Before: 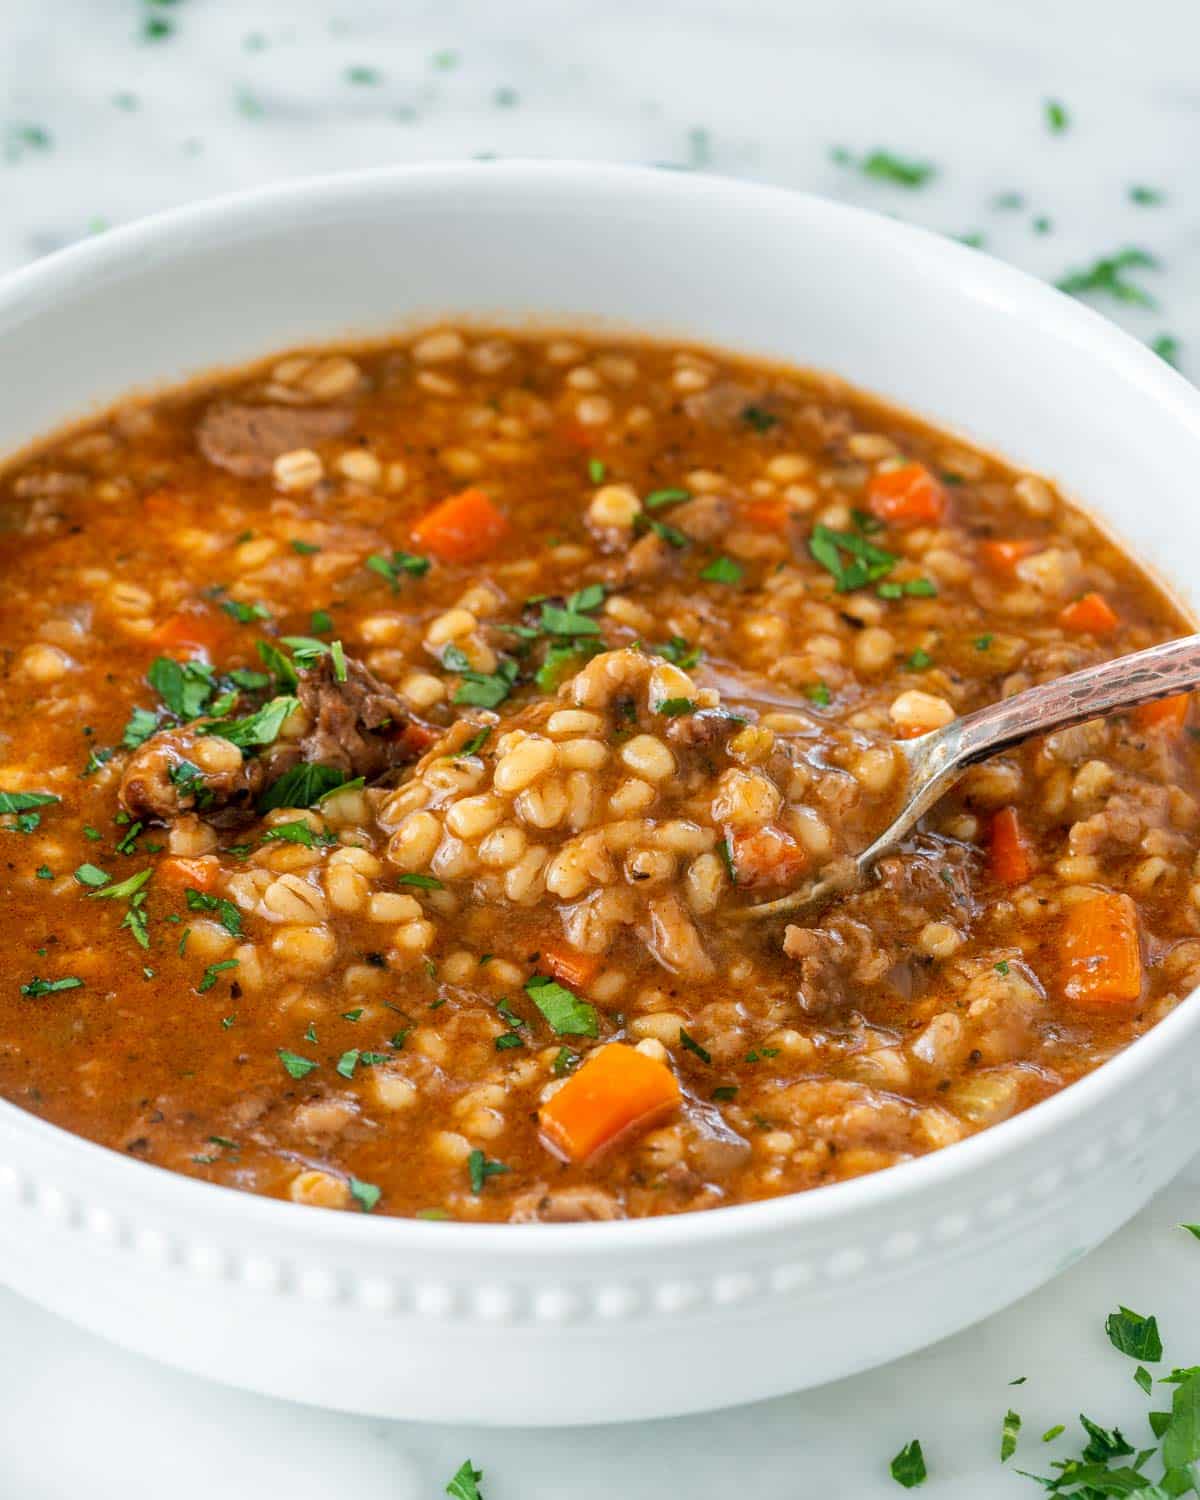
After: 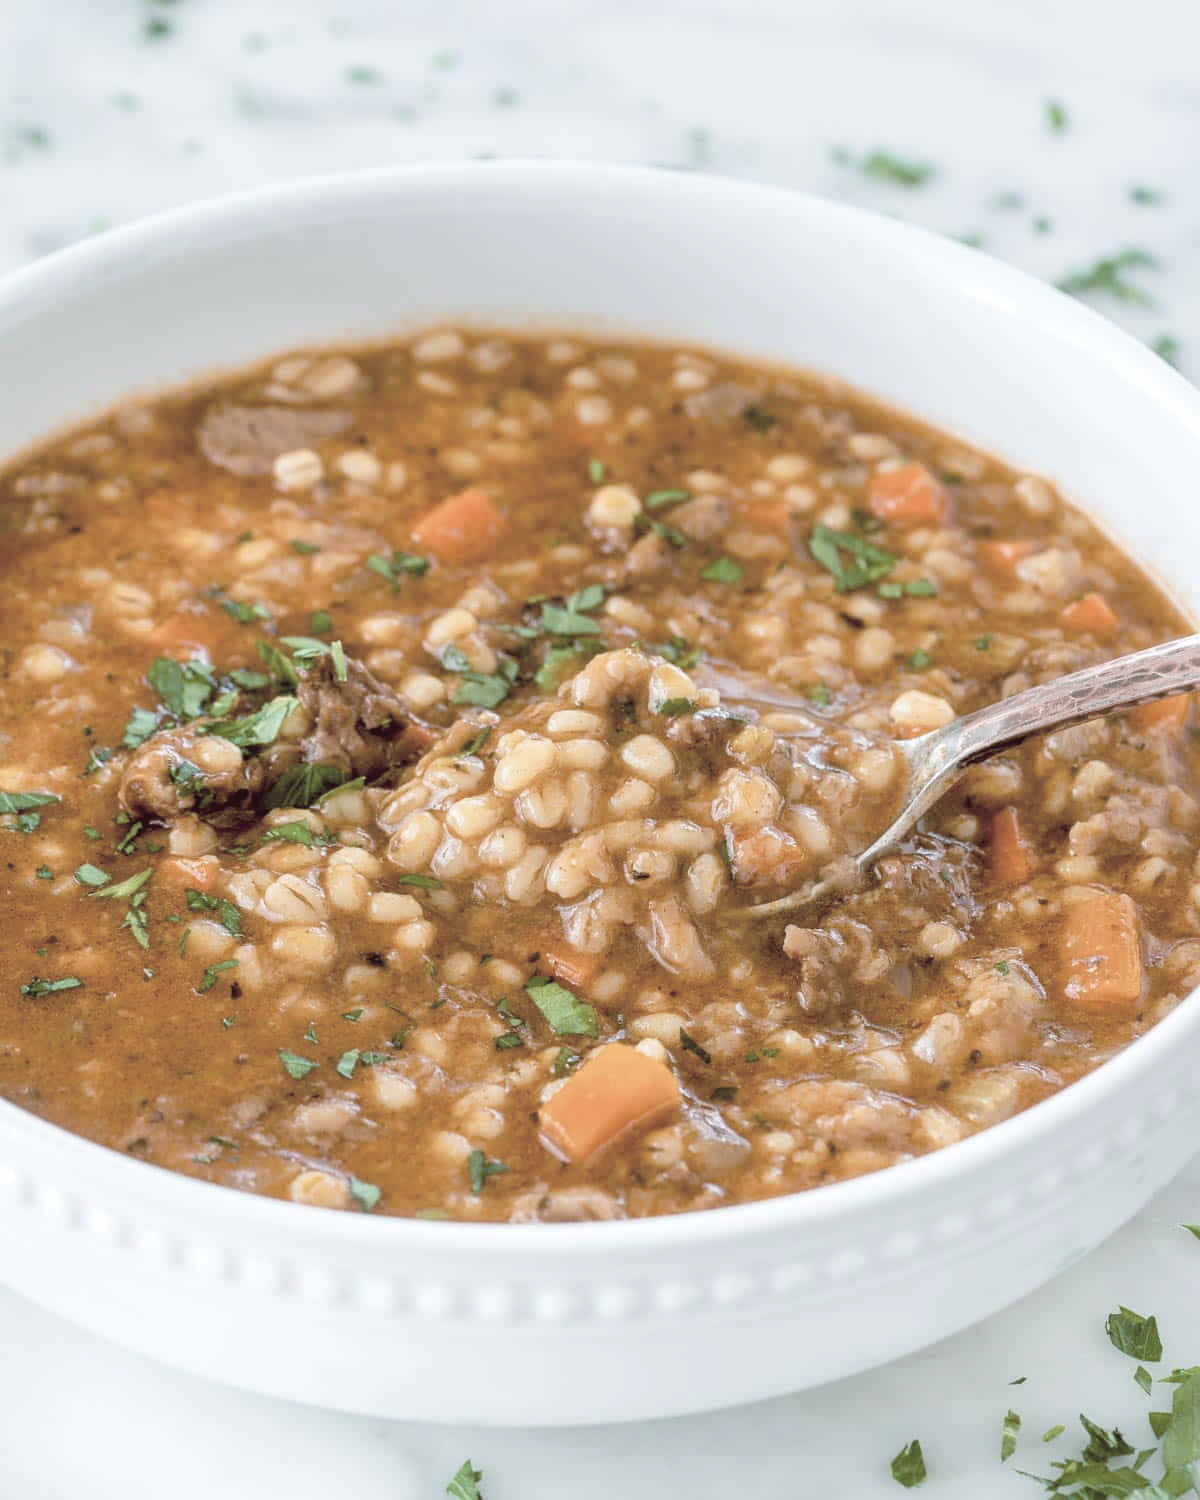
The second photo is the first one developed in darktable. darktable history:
color balance: lift [1, 1.015, 1.004, 0.985], gamma [1, 0.958, 0.971, 1.042], gain [1, 0.956, 0.977, 1.044]
contrast brightness saturation: brightness 0.18, saturation -0.5
